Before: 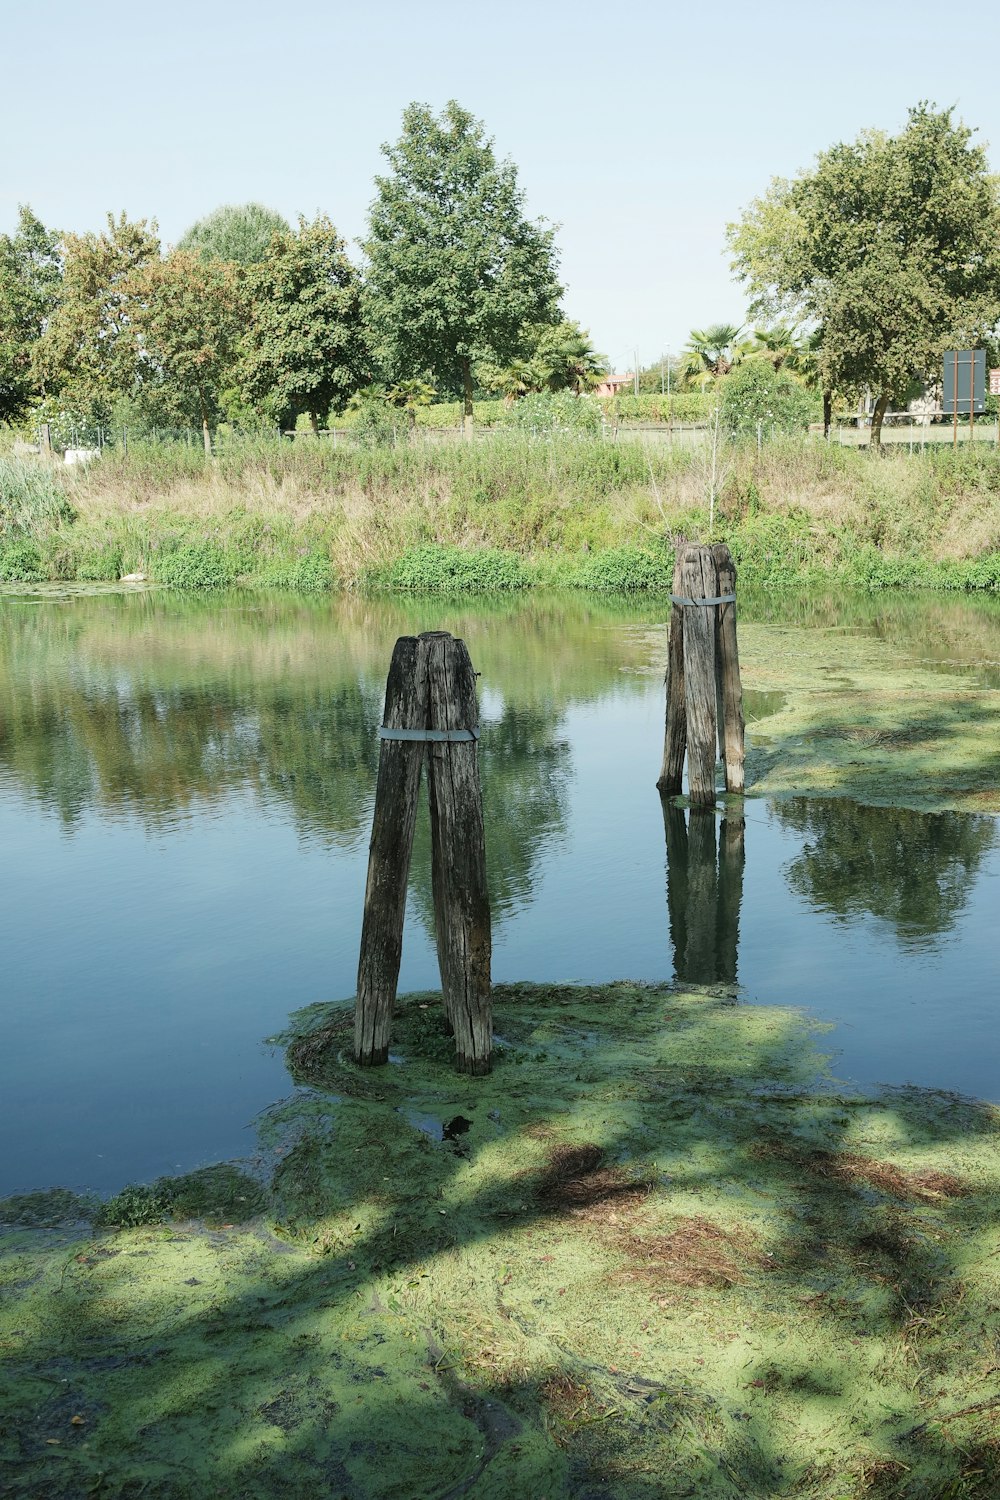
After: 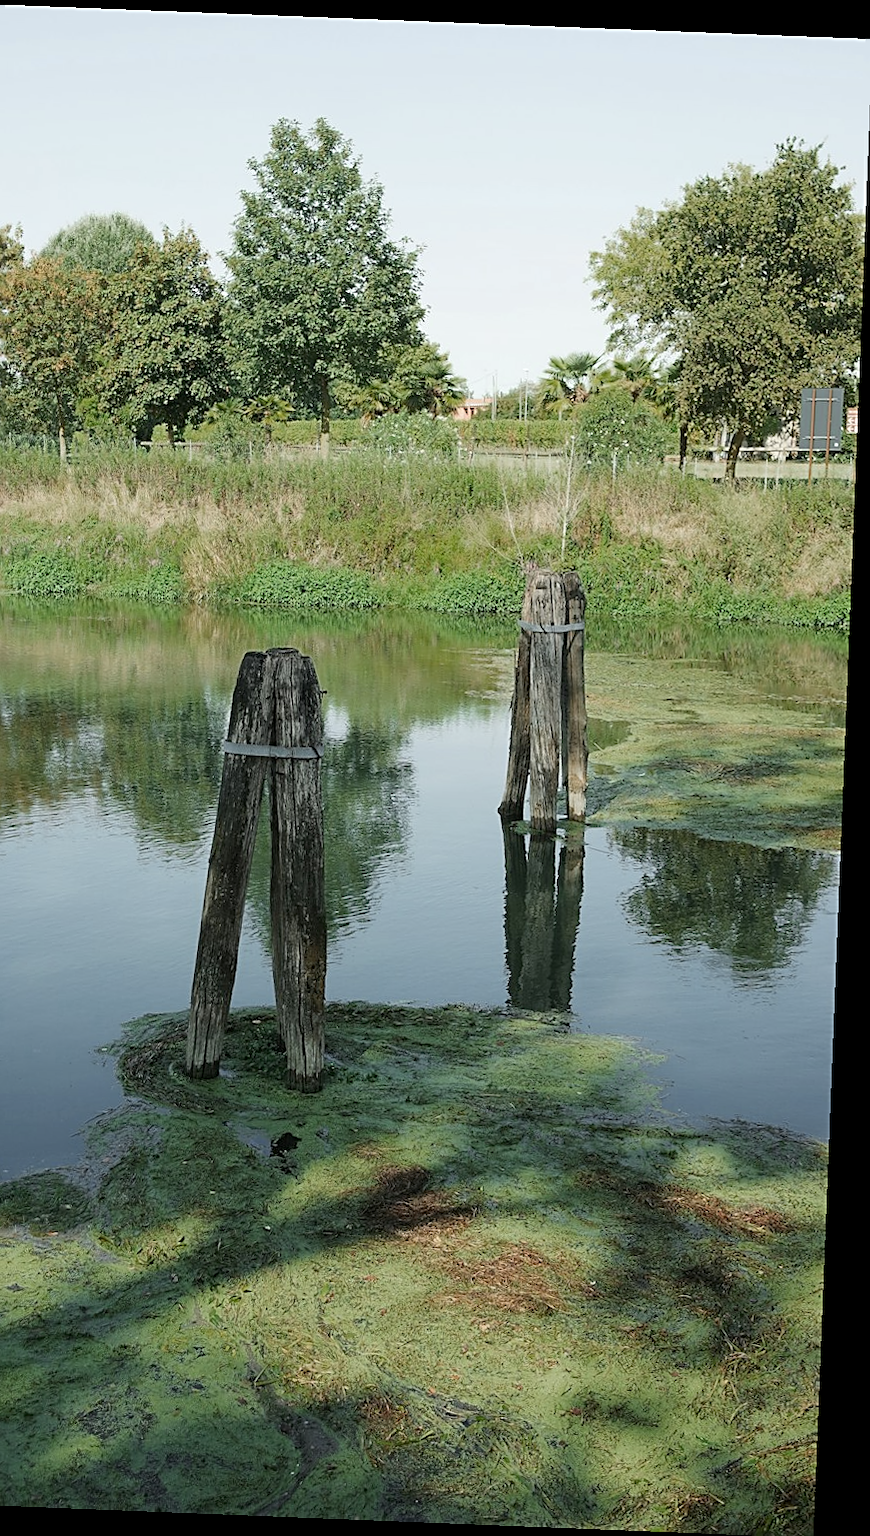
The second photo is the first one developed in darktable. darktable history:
sharpen: on, module defaults
crop: left 17.582%, bottom 0.031%
color zones: curves: ch0 [(0, 0.48) (0.209, 0.398) (0.305, 0.332) (0.429, 0.493) (0.571, 0.5) (0.714, 0.5) (0.857, 0.5) (1, 0.48)]; ch1 [(0, 0.633) (0.143, 0.586) (0.286, 0.489) (0.429, 0.448) (0.571, 0.31) (0.714, 0.335) (0.857, 0.492) (1, 0.633)]; ch2 [(0, 0.448) (0.143, 0.498) (0.286, 0.5) (0.429, 0.5) (0.571, 0.5) (0.714, 0.5) (0.857, 0.5) (1, 0.448)]
rotate and perspective: rotation 2.27°, automatic cropping off
